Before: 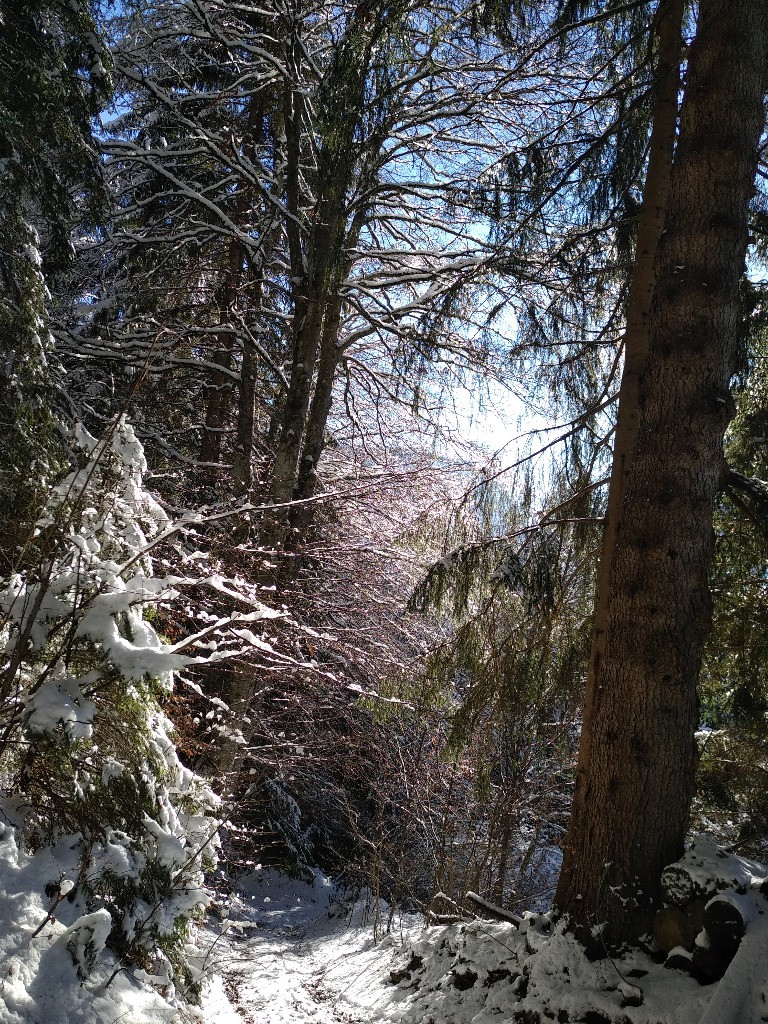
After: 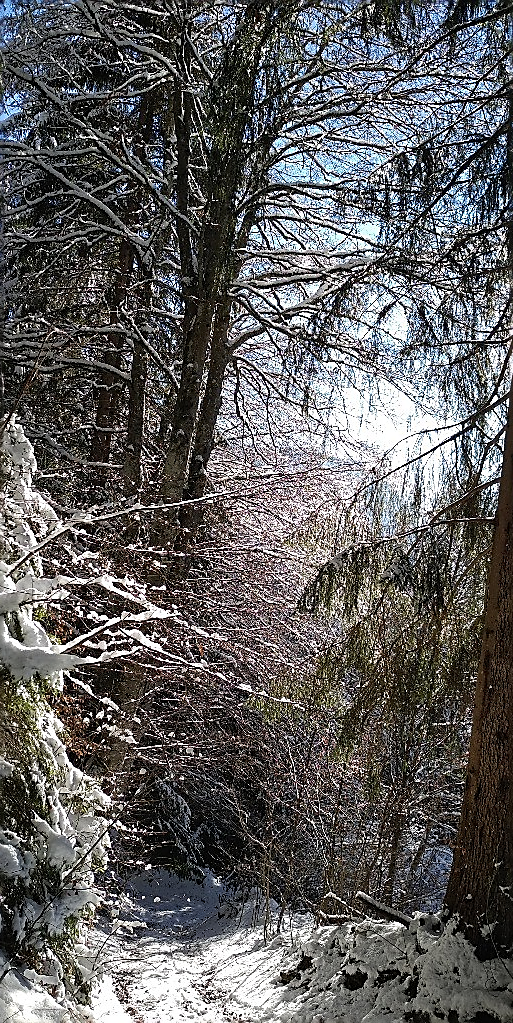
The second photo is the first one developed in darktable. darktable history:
crop and rotate: left 14.447%, right 18.723%
sharpen: radius 1.429, amount 1.255, threshold 0.85
